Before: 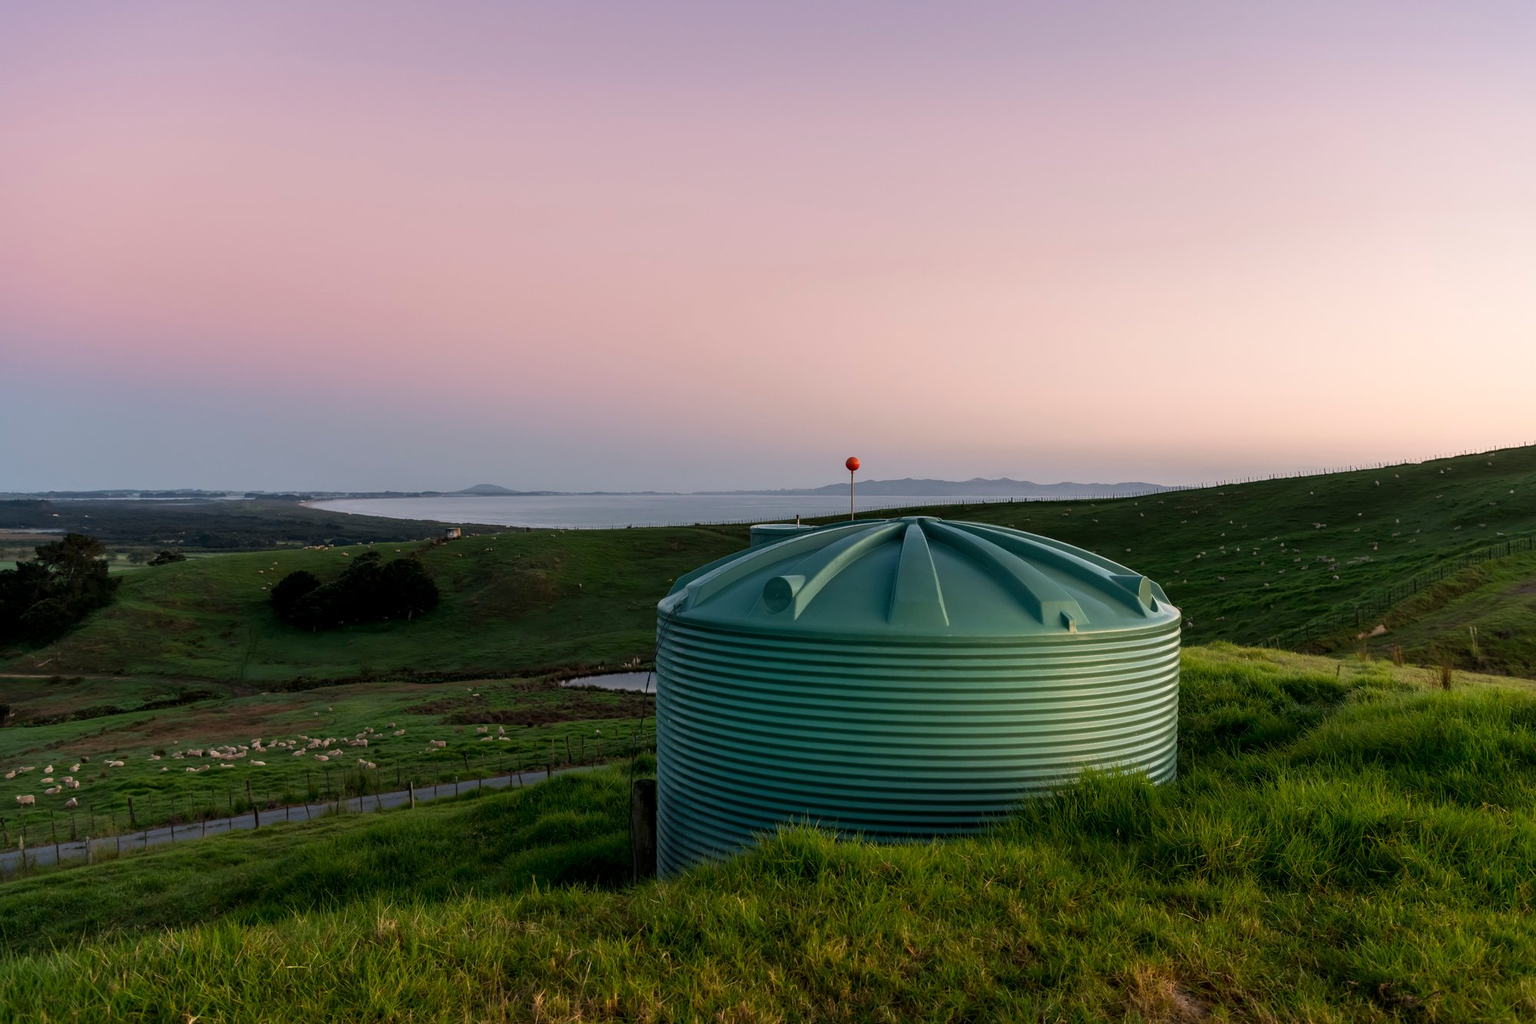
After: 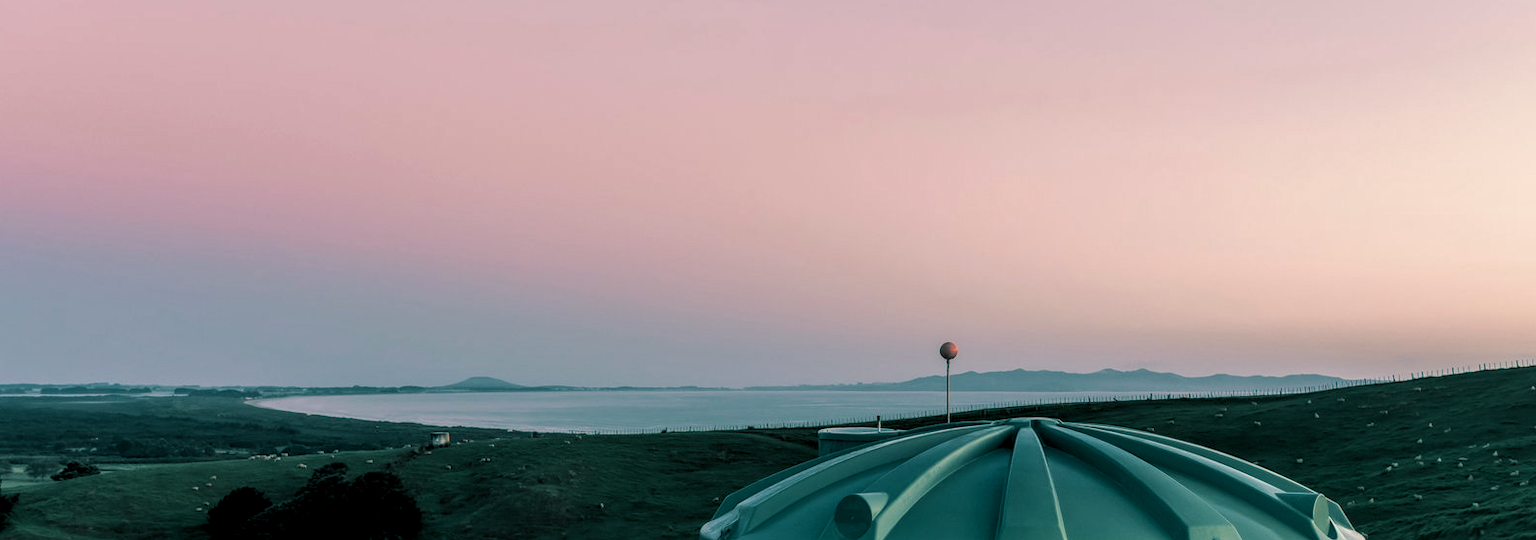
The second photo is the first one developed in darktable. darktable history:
local contrast: detail 130%
split-toning: shadows › hue 186.43°, highlights › hue 49.29°, compress 30.29%
crop: left 7.036%, top 18.398%, right 14.379%, bottom 40.043%
